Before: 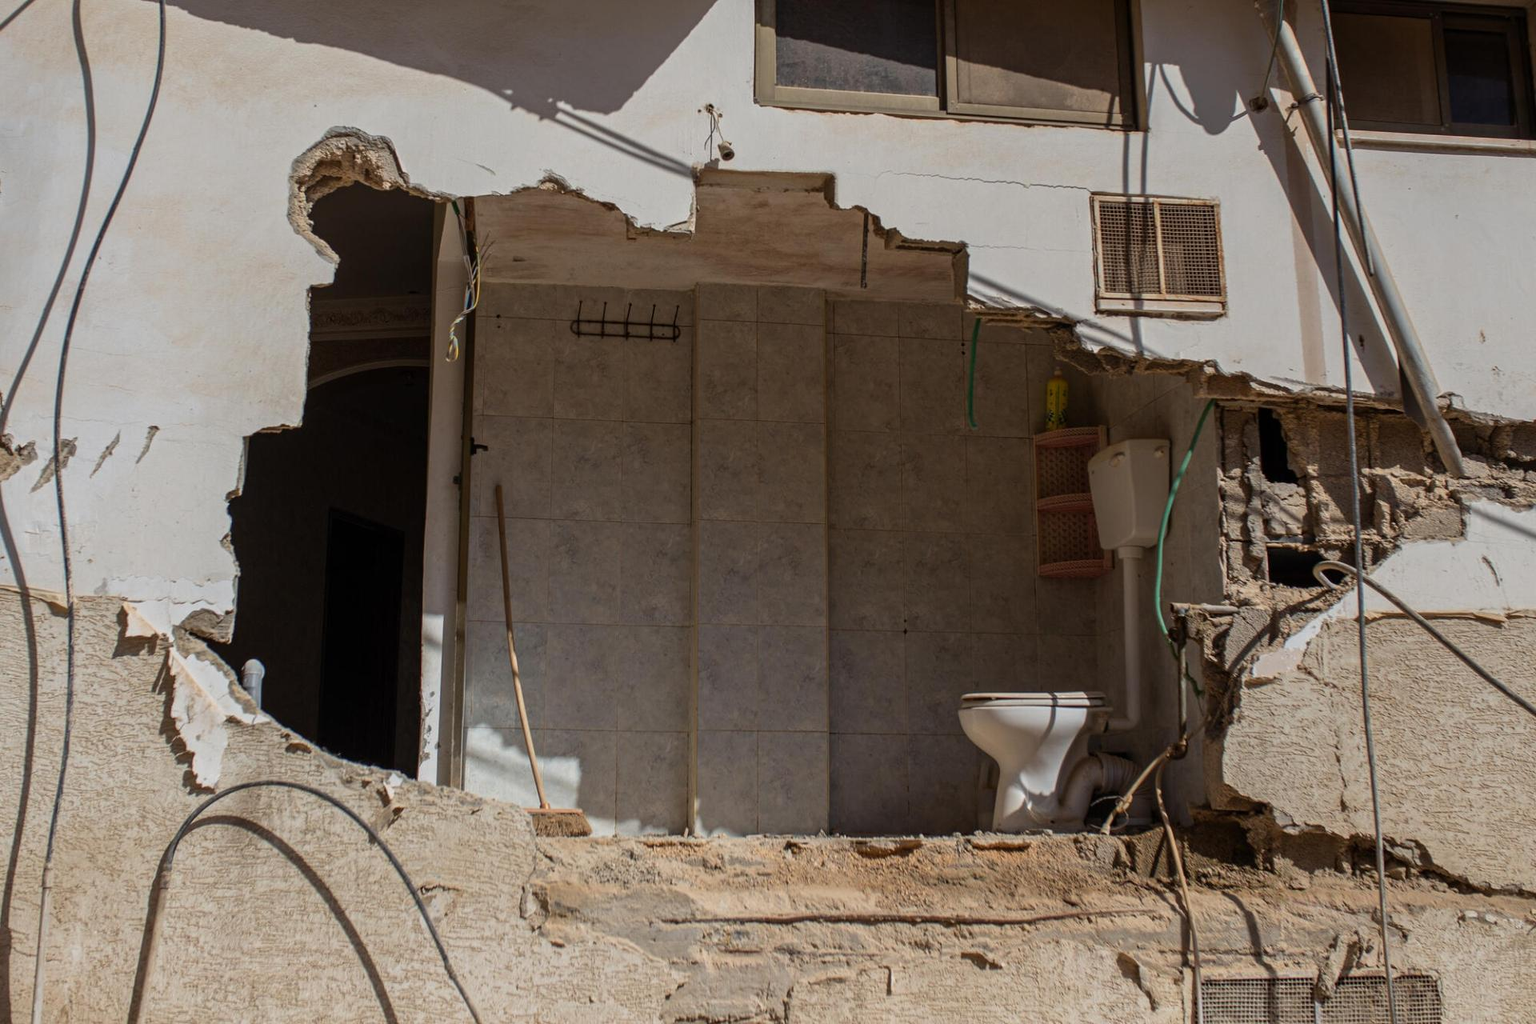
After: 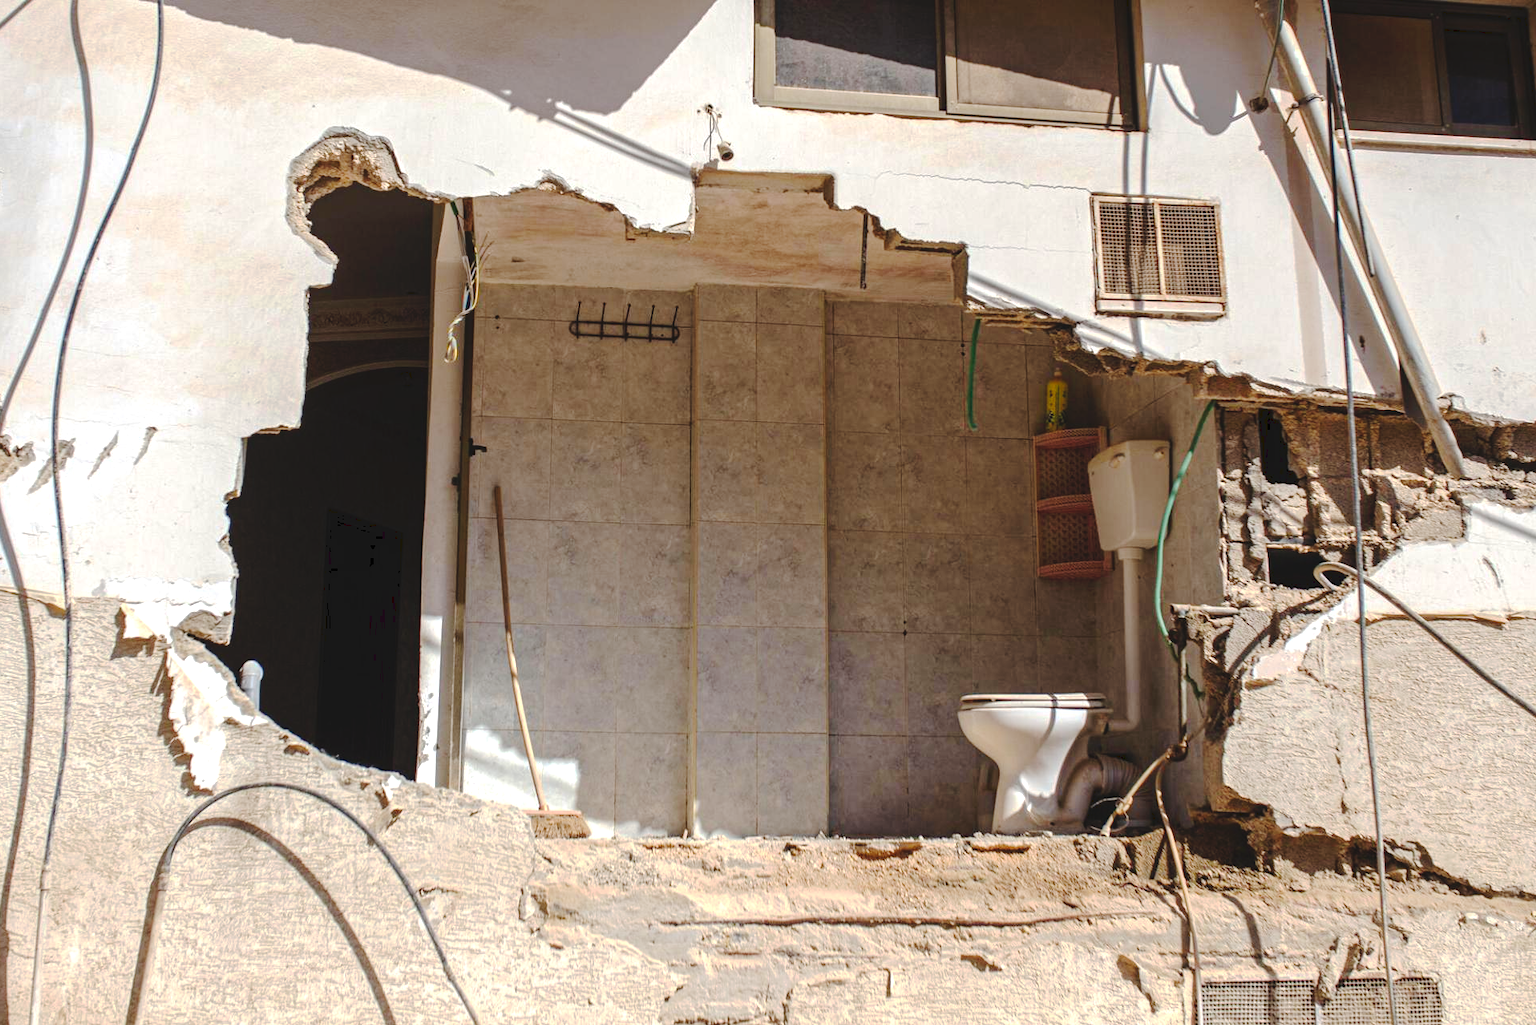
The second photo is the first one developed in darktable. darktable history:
exposure: exposure 1 EV, compensate exposure bias true, compensate highlight preservation false
tone curve: curves: ch0 [(0, 0) (0.003, 0.077) (0.011, 0.08) (0.025, 0.083) (0.044, 0.095) (0.069, 0.106) (0.1, 0.12) (0.136, 0.144) (0.177, 0.185) (0.224, 0.231) (0.277, 0.297) (0.335, 0.382) (0.399, 0.471) (0.468, 0.553) (0.543, 0.623) (0.623, 0.689) (0.709, 0.75) (0.801, 0.81) (0.898, 0.873) (1, 1)], preserve colors none
crop and rotate: left 0.18%, bottom 0.007%
